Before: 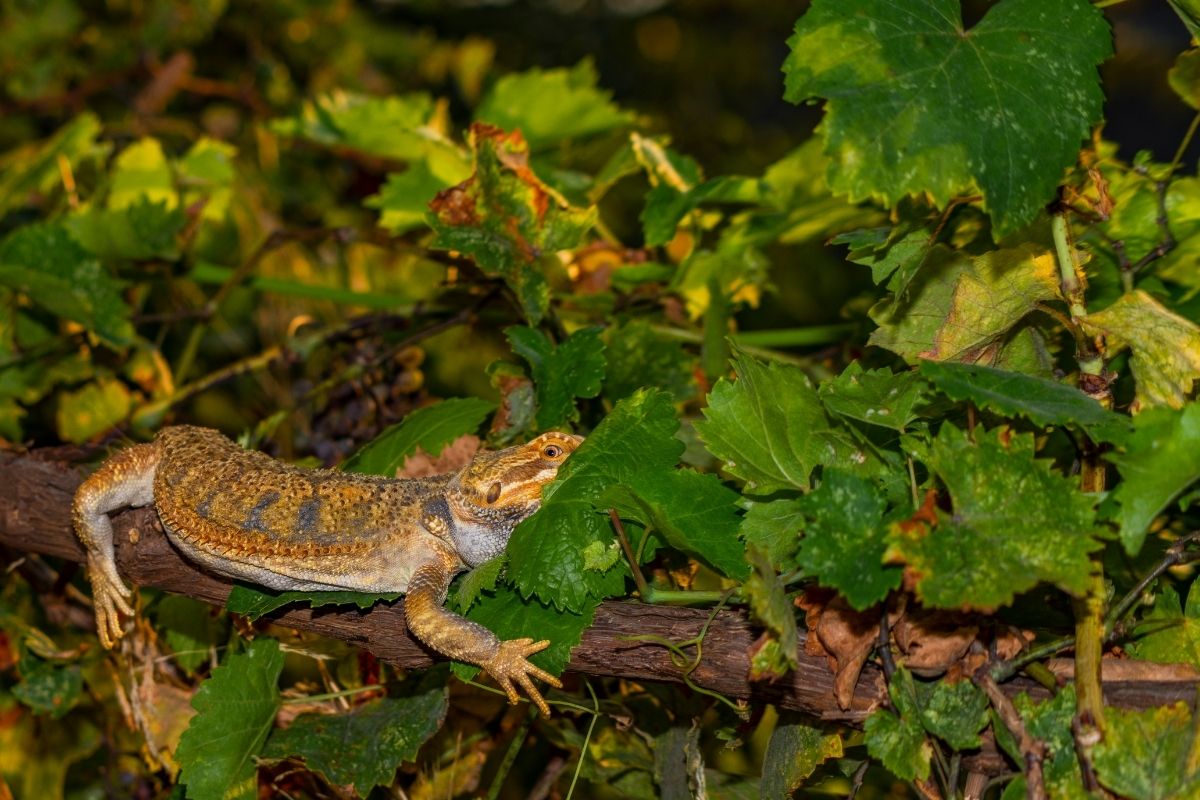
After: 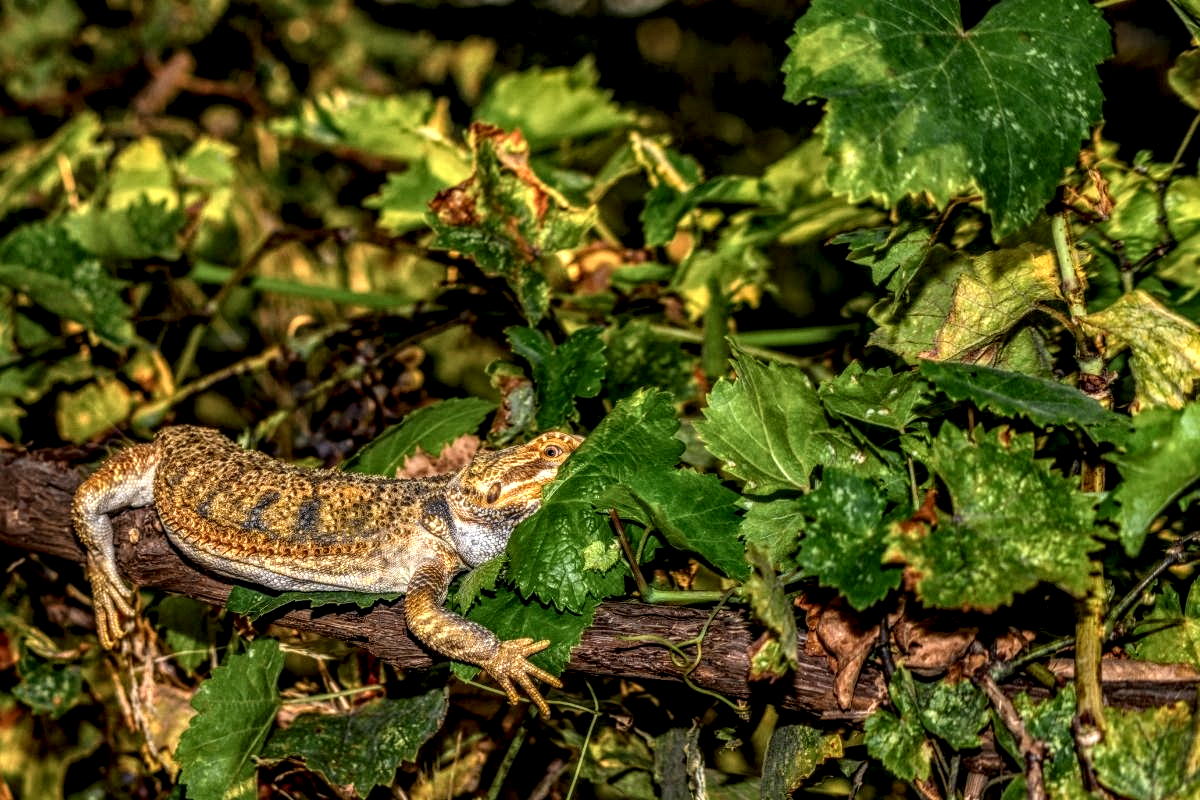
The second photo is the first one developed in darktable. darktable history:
tone equalizer: on, module defaults
local contrast: highlights 0%, shadows 0%, detail 300%, midtone range 0.3
